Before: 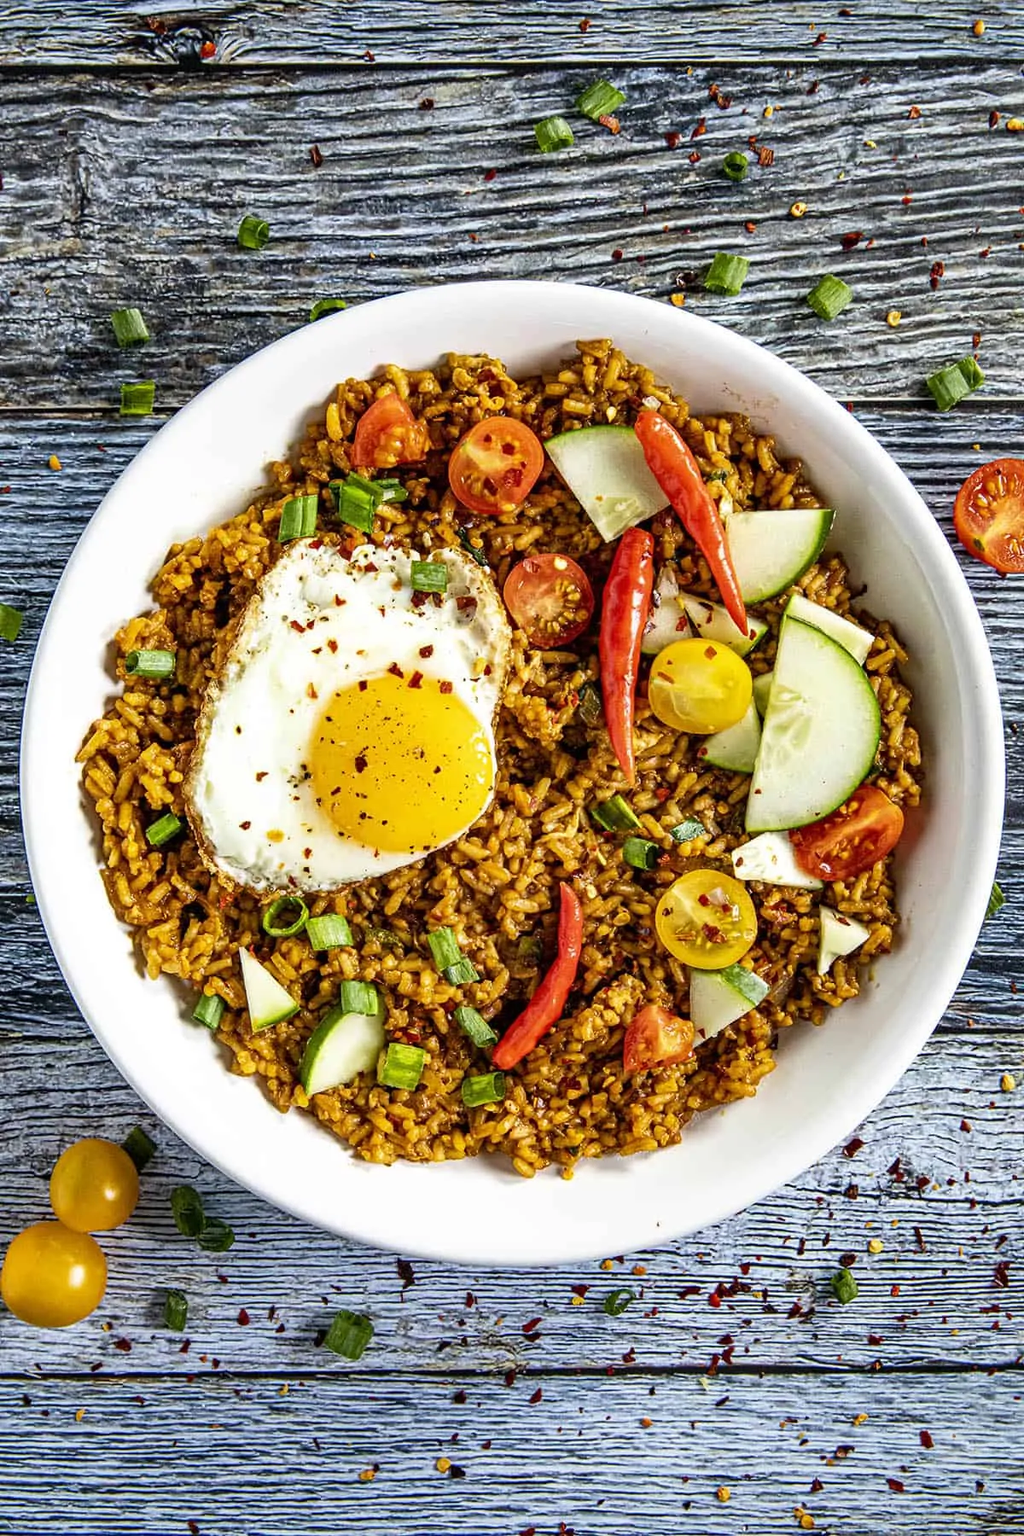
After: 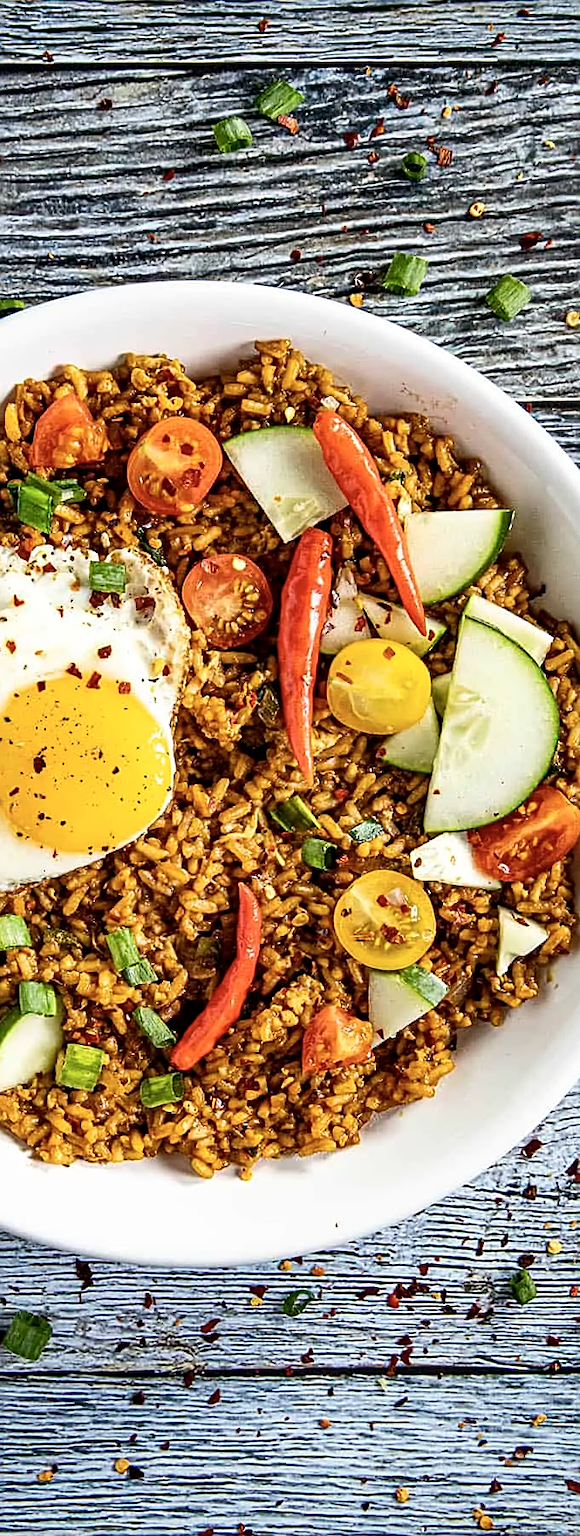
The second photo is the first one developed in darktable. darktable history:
sharpen: on, module defaults
contrast brightness saturation: contrast 0.115, saturation -0.166
crop: left 31.462%, top 0.002%, right 11.802%
